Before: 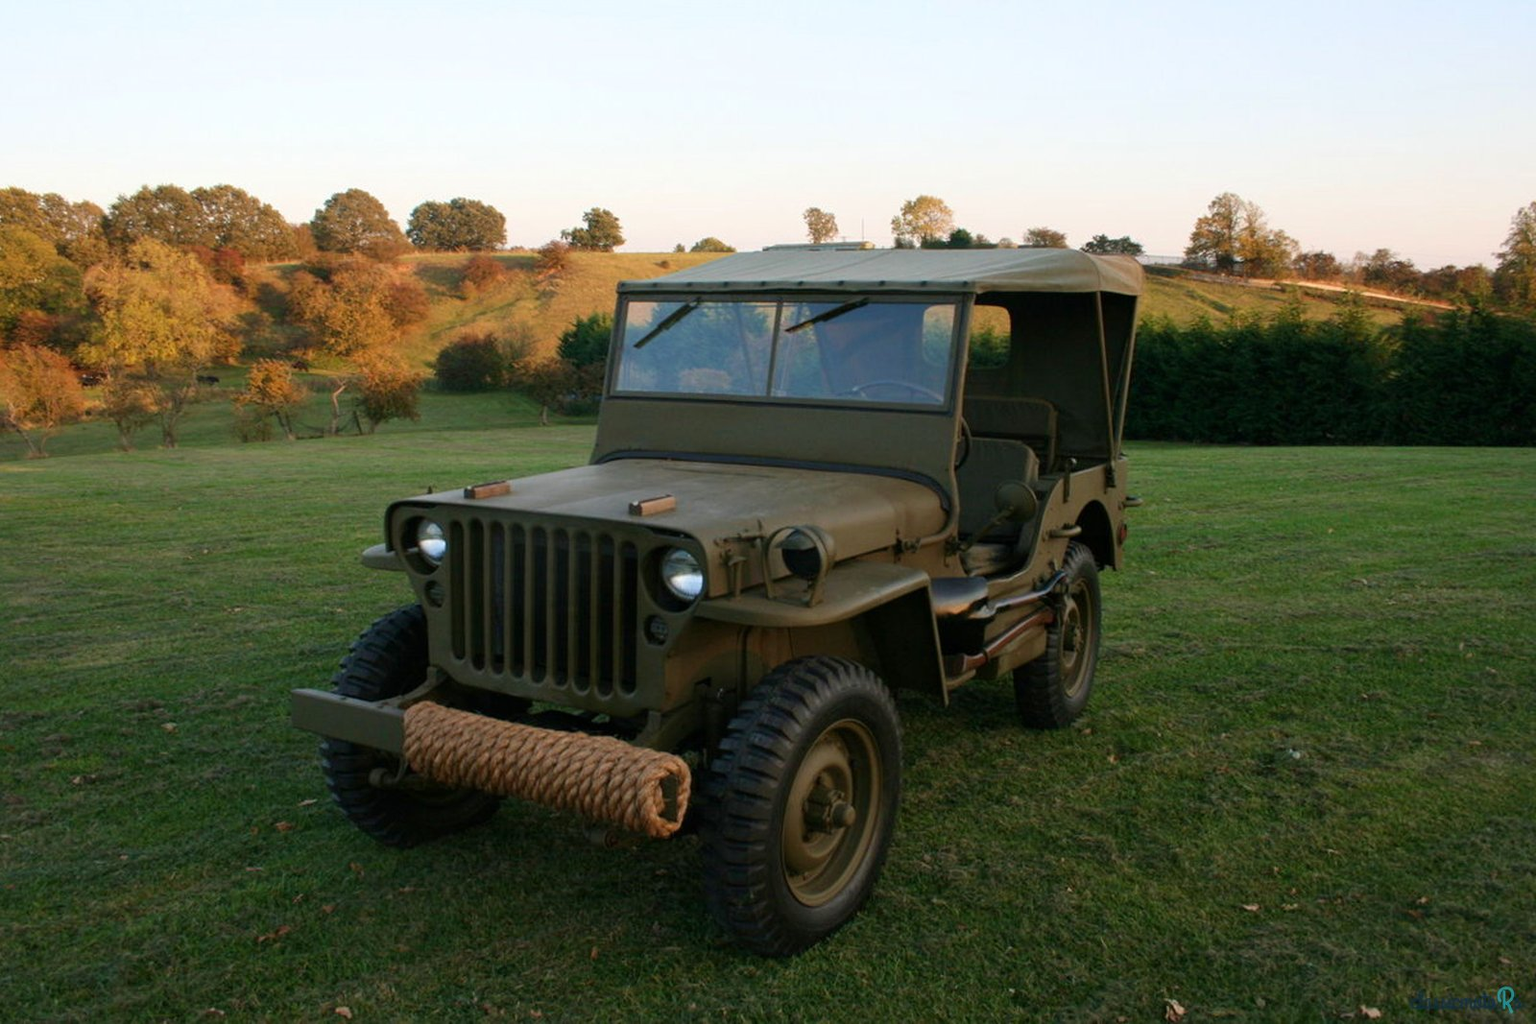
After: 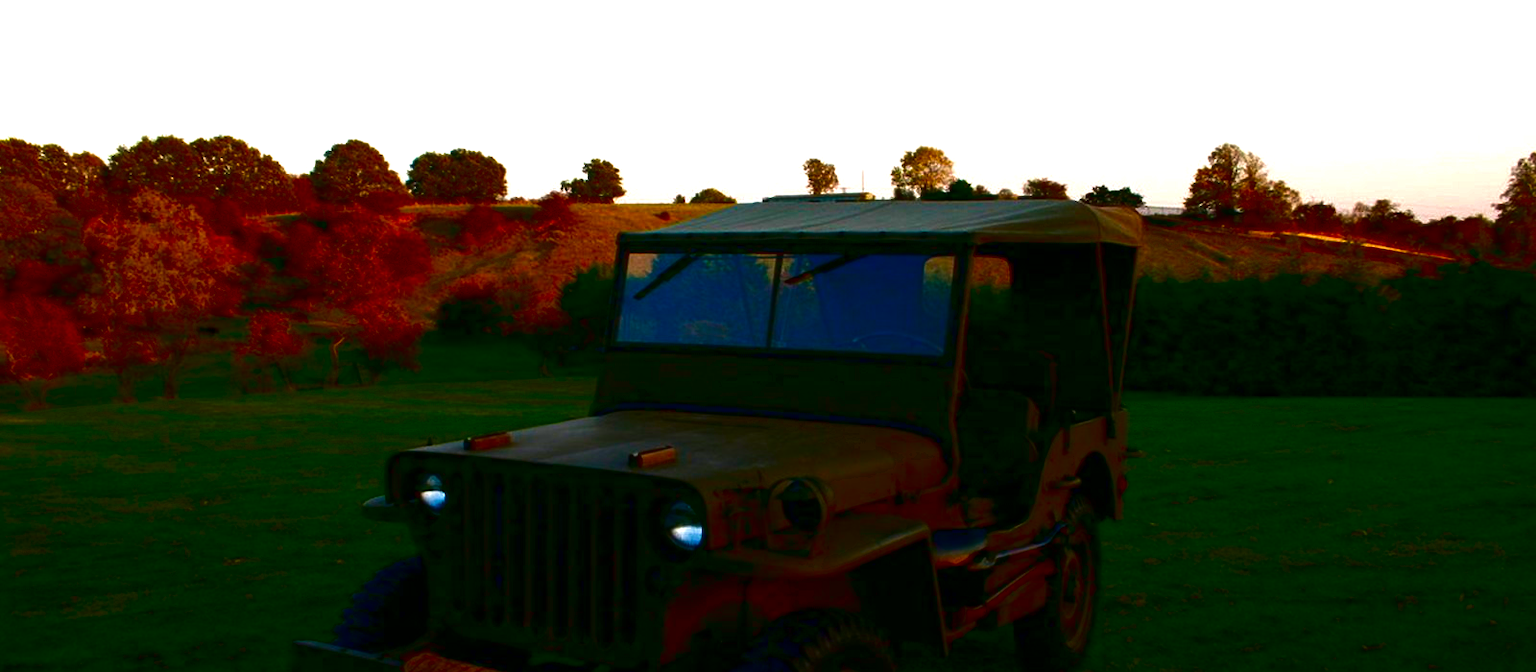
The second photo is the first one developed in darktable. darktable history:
crop and rotate: top 4.848%, bottom 29.503%
exposure: exposure 0.3 EV, compensate highlight preservation false
velvia: on, module defaults
contrast brightness saturation: brightness -1, saturation 1
